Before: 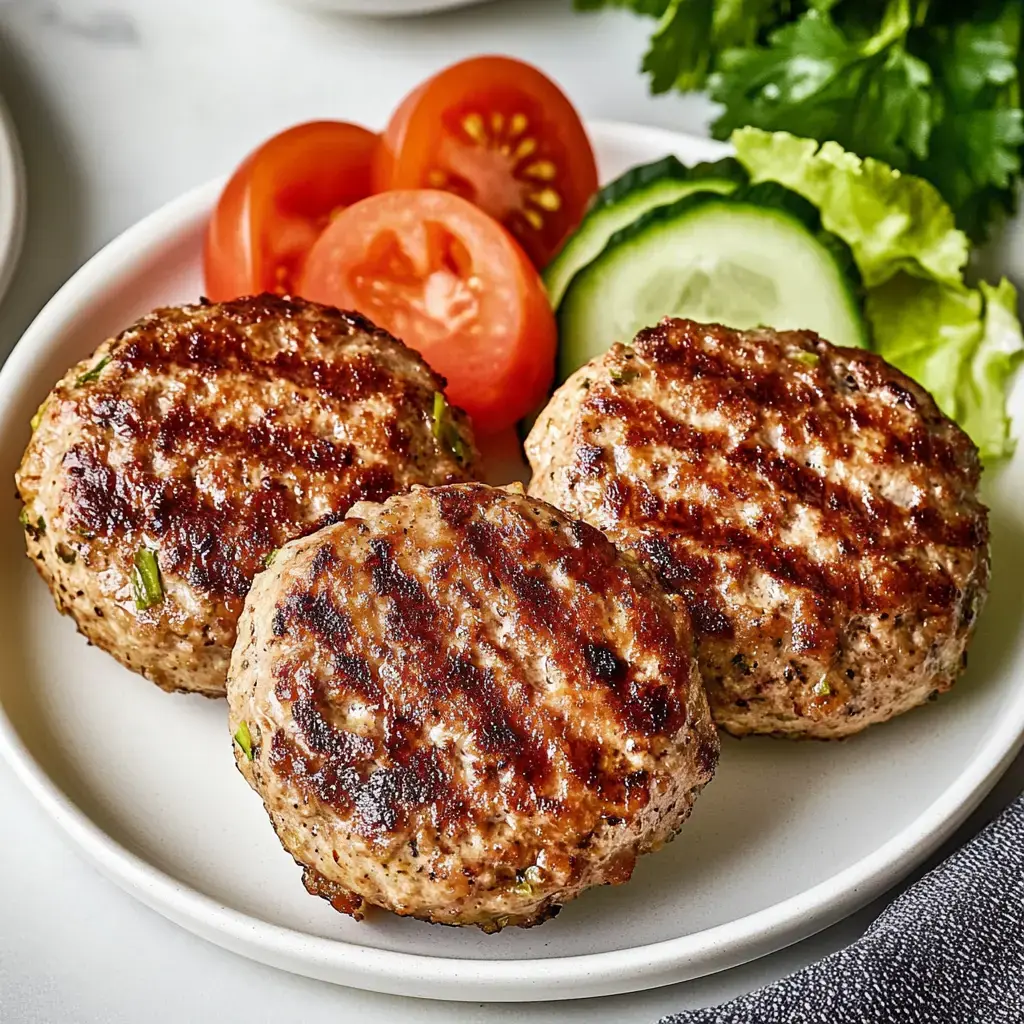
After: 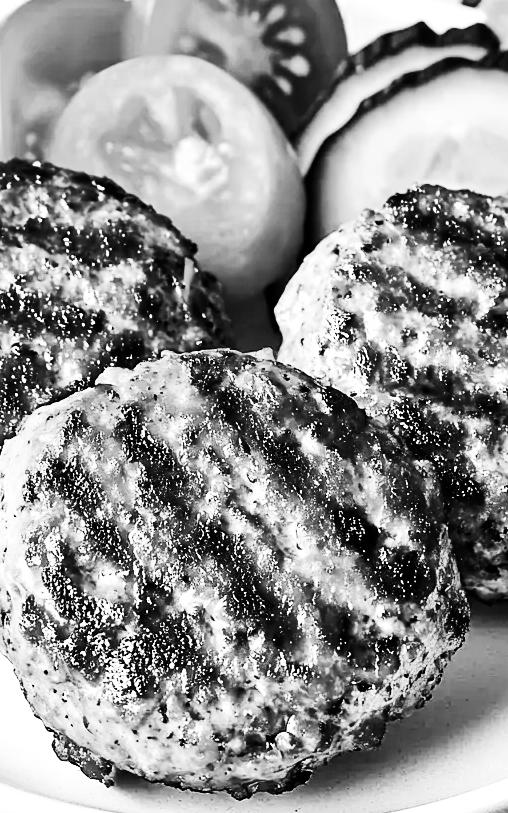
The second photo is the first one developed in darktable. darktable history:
color zones: curves: ch0 [(0, 0.613) (0.01, 0.613) (0.245, 0.448) (0.498, 0.529) (0.642, 0.665) (0.879, 0.777) (0.99, 0.613)]; ch1 [(0, 0) (0.143, 0) (0.286, 0) (0.429, 0) (0.571, 0) (0.714, 0) (0.857, 0)]
contrast brightness saturation: contrast 0.322, brightness -0.065, saturation 0.173
tone equalizer: -8 EV -0.436 EV, -7 EV -0.359 EV, -6 EV -0.347 EV, -5 EV -0.213 EV, -3 EV 0.201 EV, -2 EV 0.327 EV, -1 EV 0.383 EV, +0 EV 0.43 EV
crop and rotate: angle 0.017°, left 24.414%, top 13.123%, right 25.915%, bottom 7.428%
base curve: curves: ch0 [(0, 0) (0.036, 0.025) (0.121, 0.166) (0.206, 0.329) (0.605, 0.79) (1, 1)], preserve colors none
